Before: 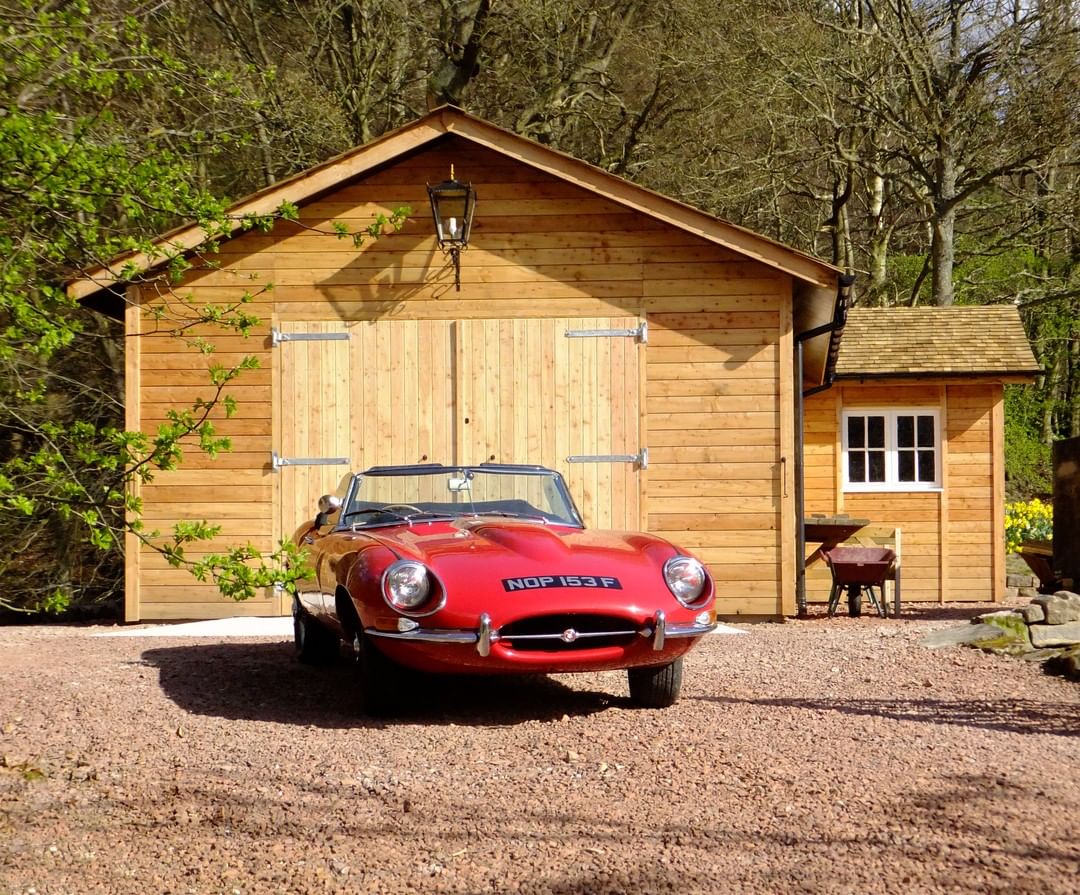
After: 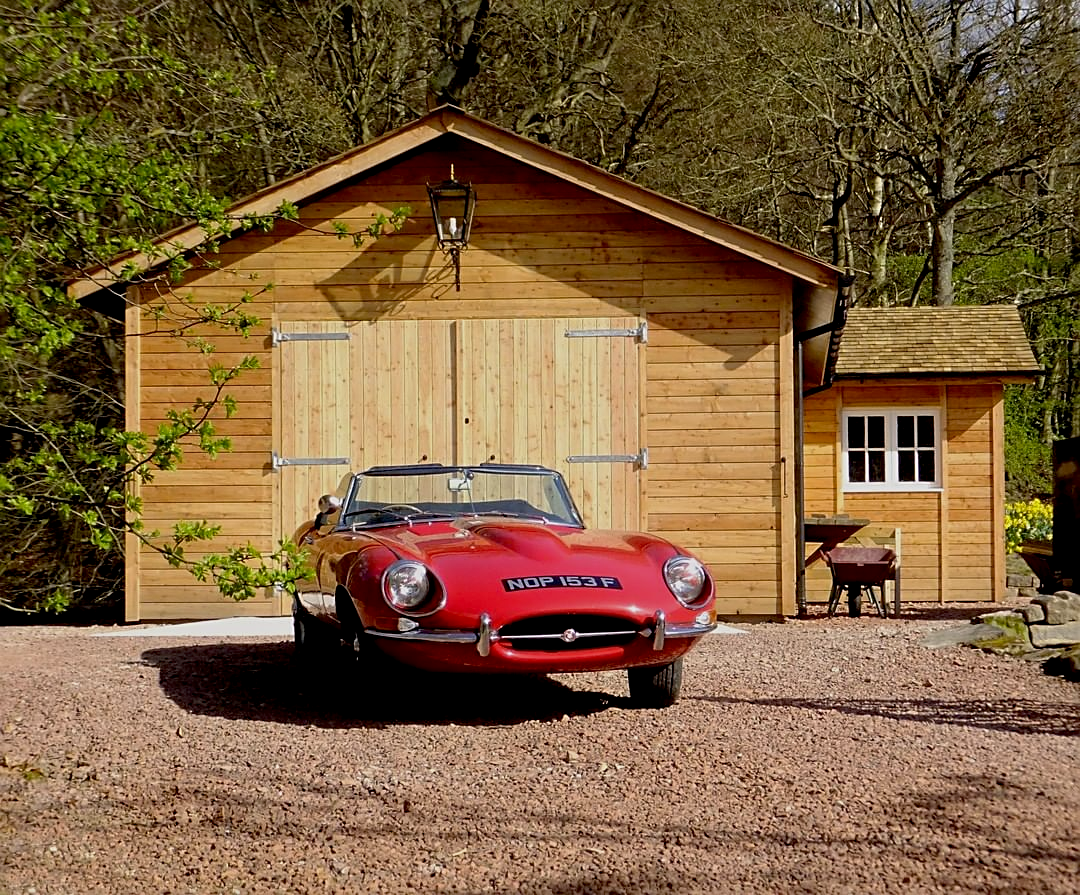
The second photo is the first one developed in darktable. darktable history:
exposure: black level correction 0.011, exposure -0.478 EV, compensate highlight preservation false
sharpen: on, module defaults
